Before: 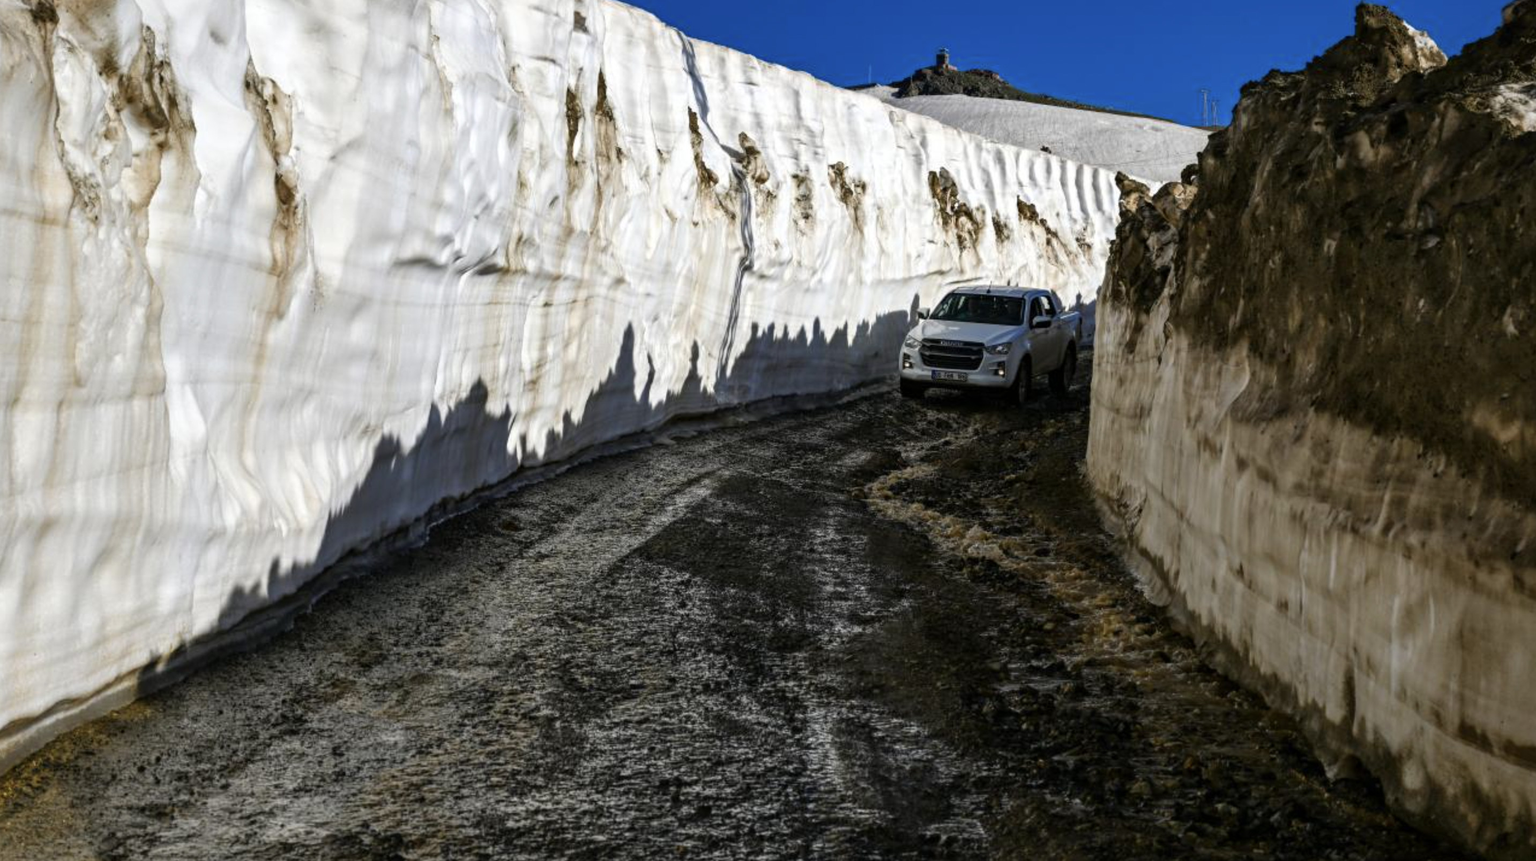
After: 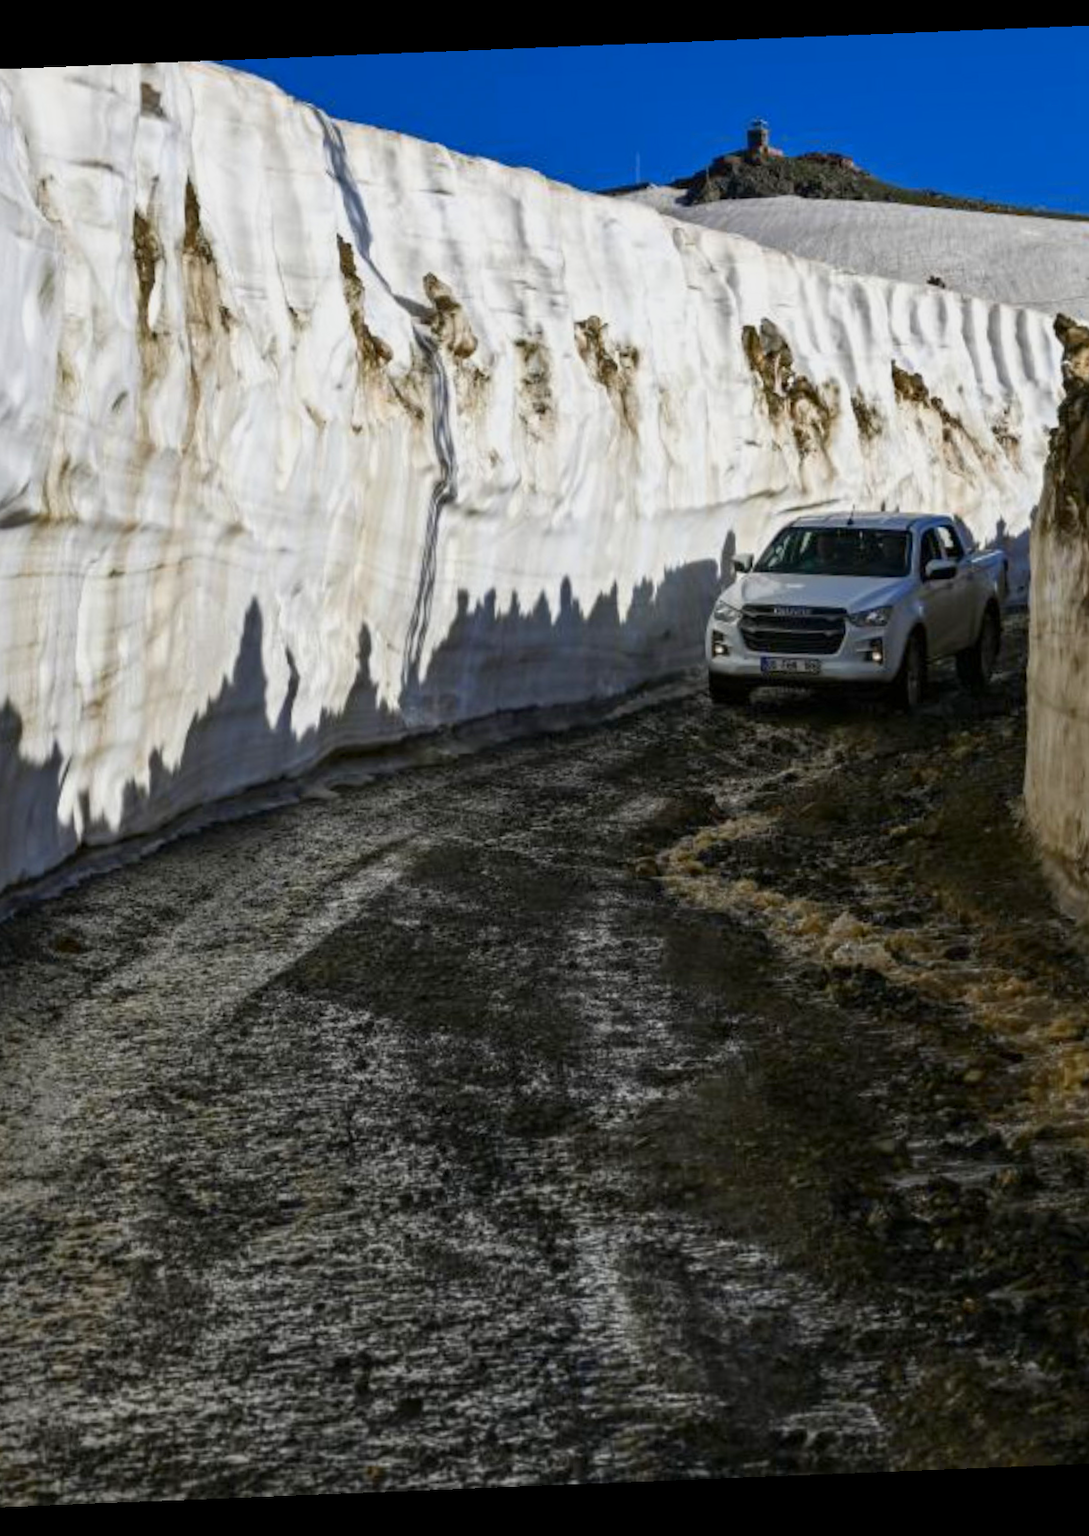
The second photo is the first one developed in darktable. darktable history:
rotate and perspective: rotation -2.29°, automatic cropping off
crop: left 31.229%, right 27.105%
color balance rgb: contrast -10%
contrast brightness saturation: saturation 0.13
